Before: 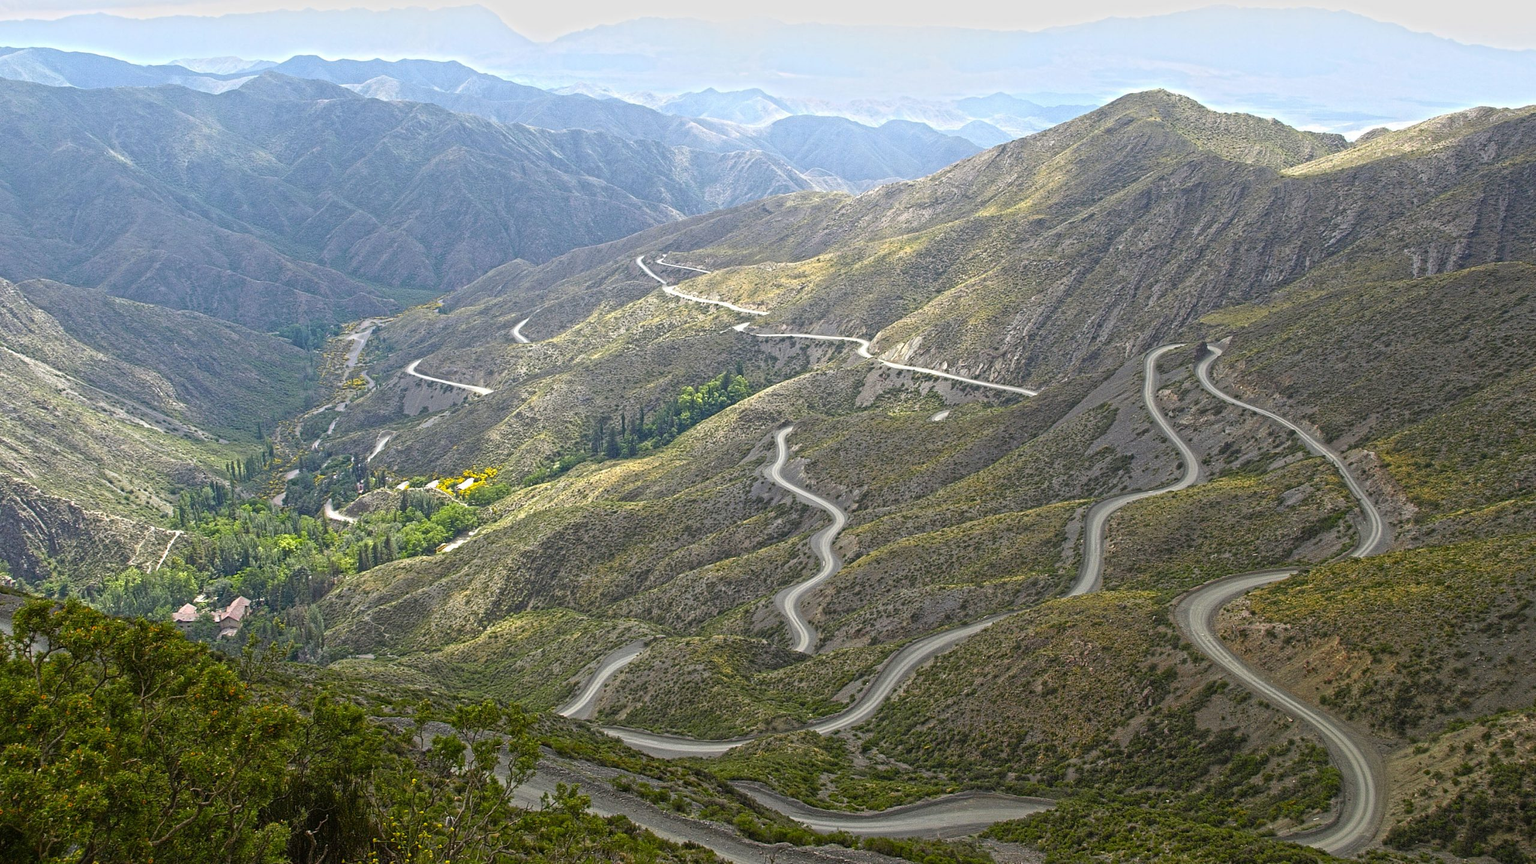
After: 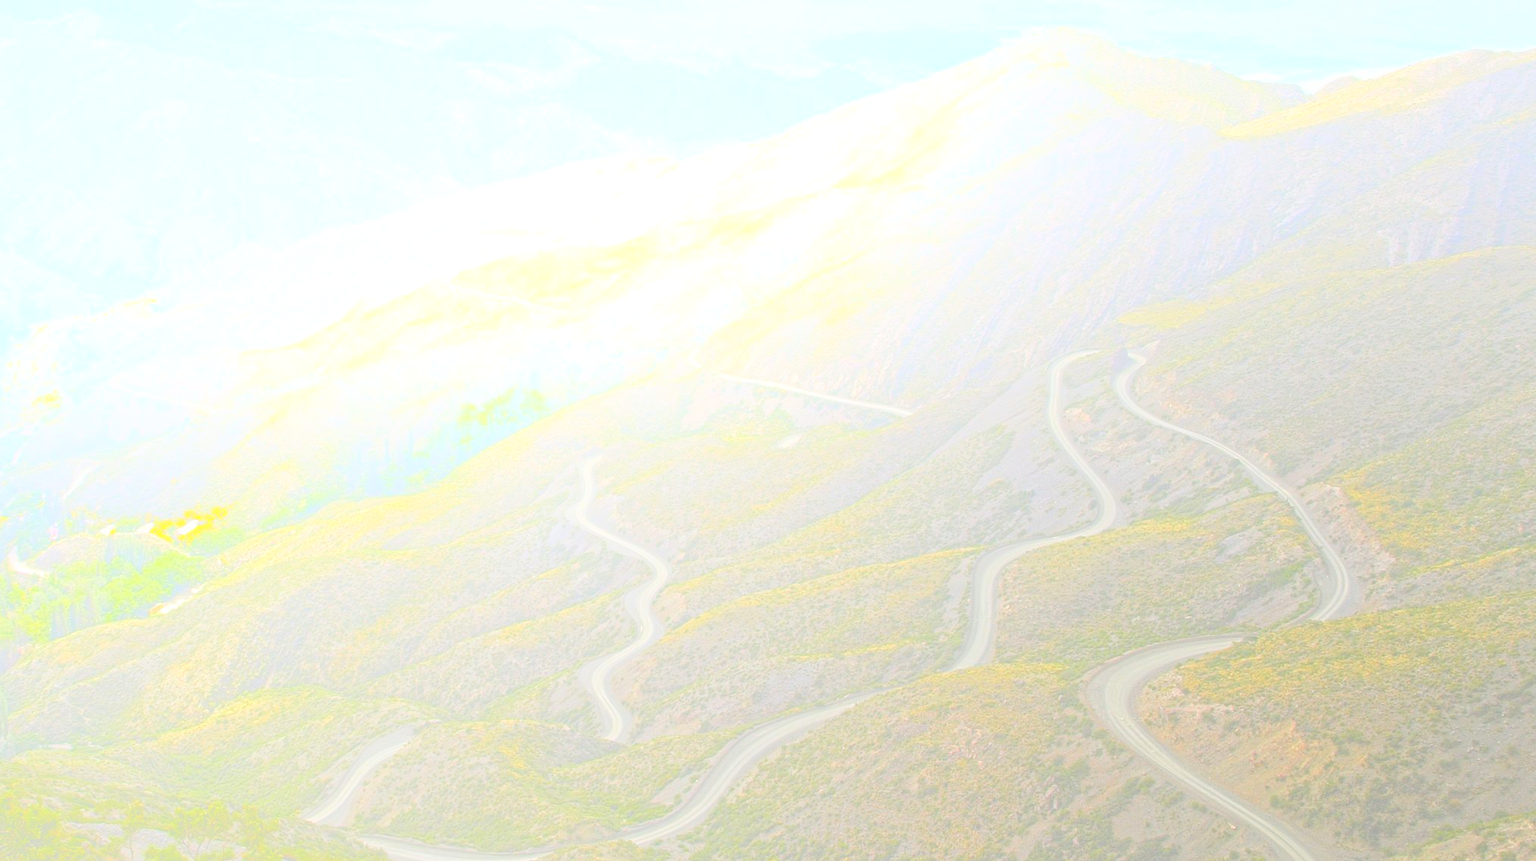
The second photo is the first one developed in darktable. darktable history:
crop and rotate: left 20.74%, top 7.912%, right 0.375%, bottom 13.378%
exposure: exposure -0.072 EV, compensate highlight preservation false
bloom: size 85%, threshold 5%, strength 85%
